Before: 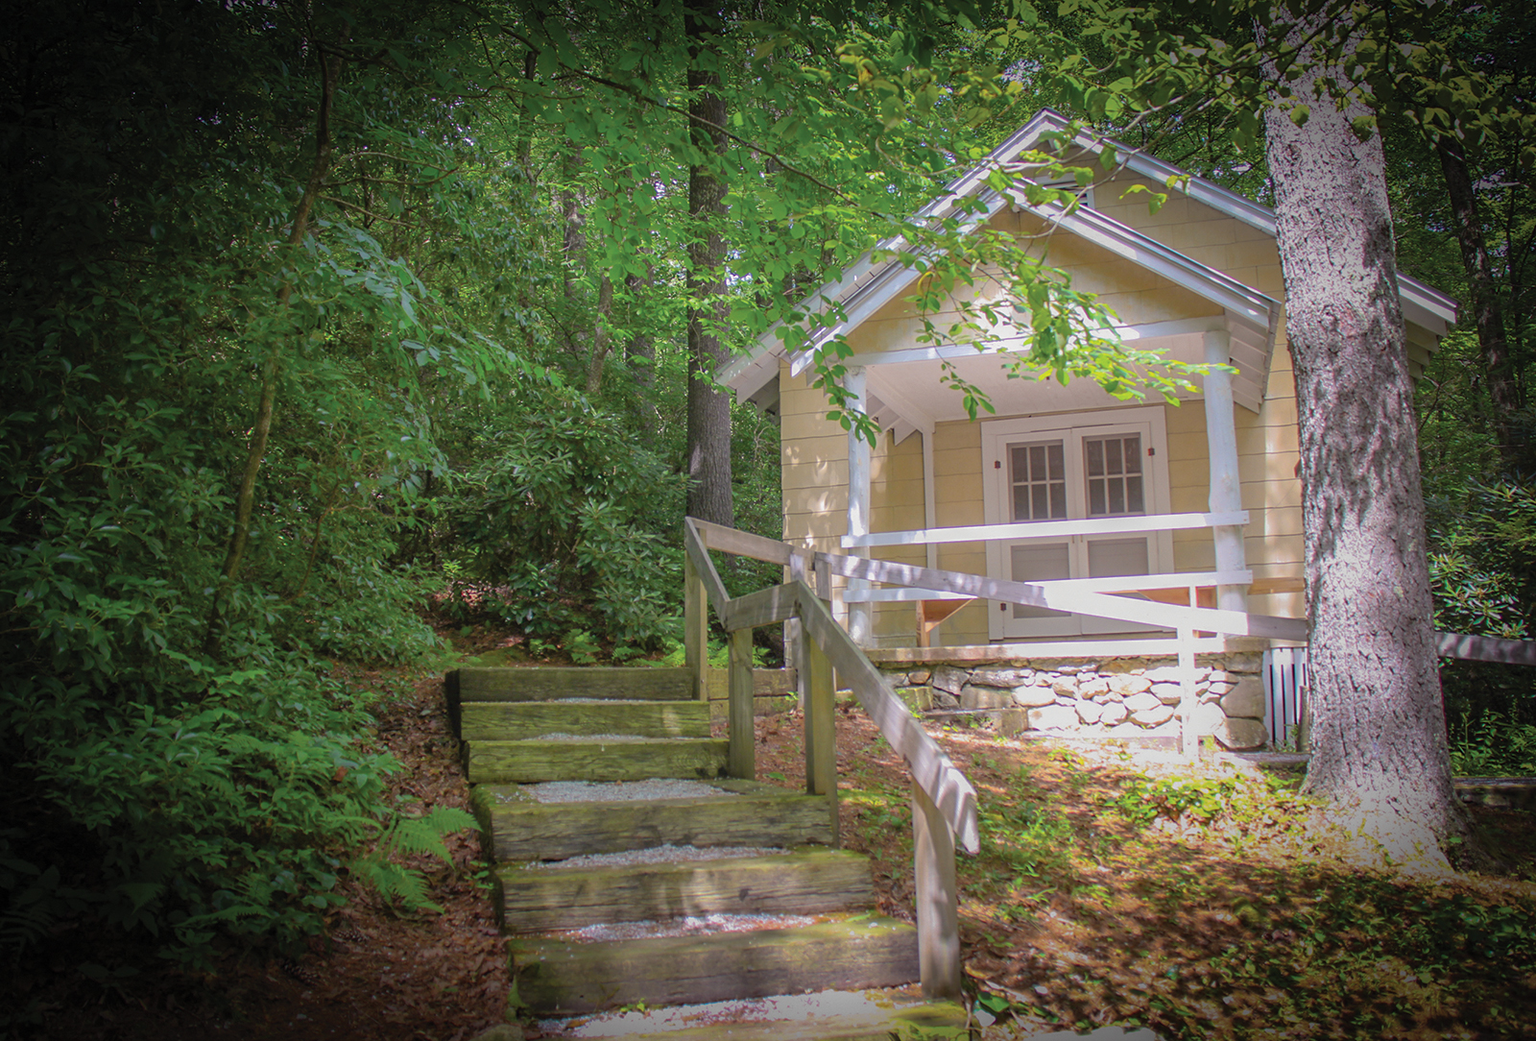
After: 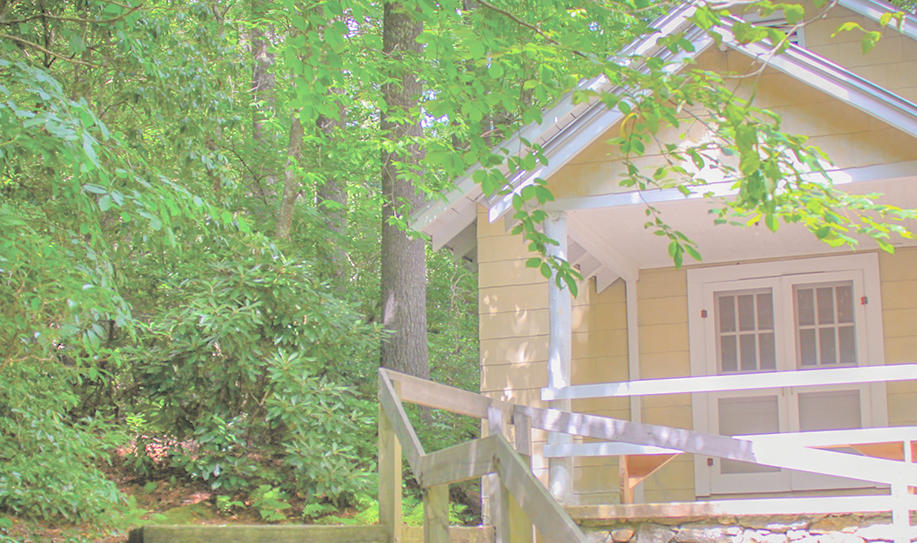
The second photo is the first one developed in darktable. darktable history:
crop: left 20.94%, top 15.709%, right 21.712%, bottom 34.139%
tone equalizer: -7 EV 0.151 EV, -6 EV 0.576 EV, -5 EV 1.19 EV, -4 EV 1.3 EV, -3 EV 1.18 EV, -2 EV 0.6 EV, -1 EV 0.159 EV
contrast brightness saturation: brightness 0.276
